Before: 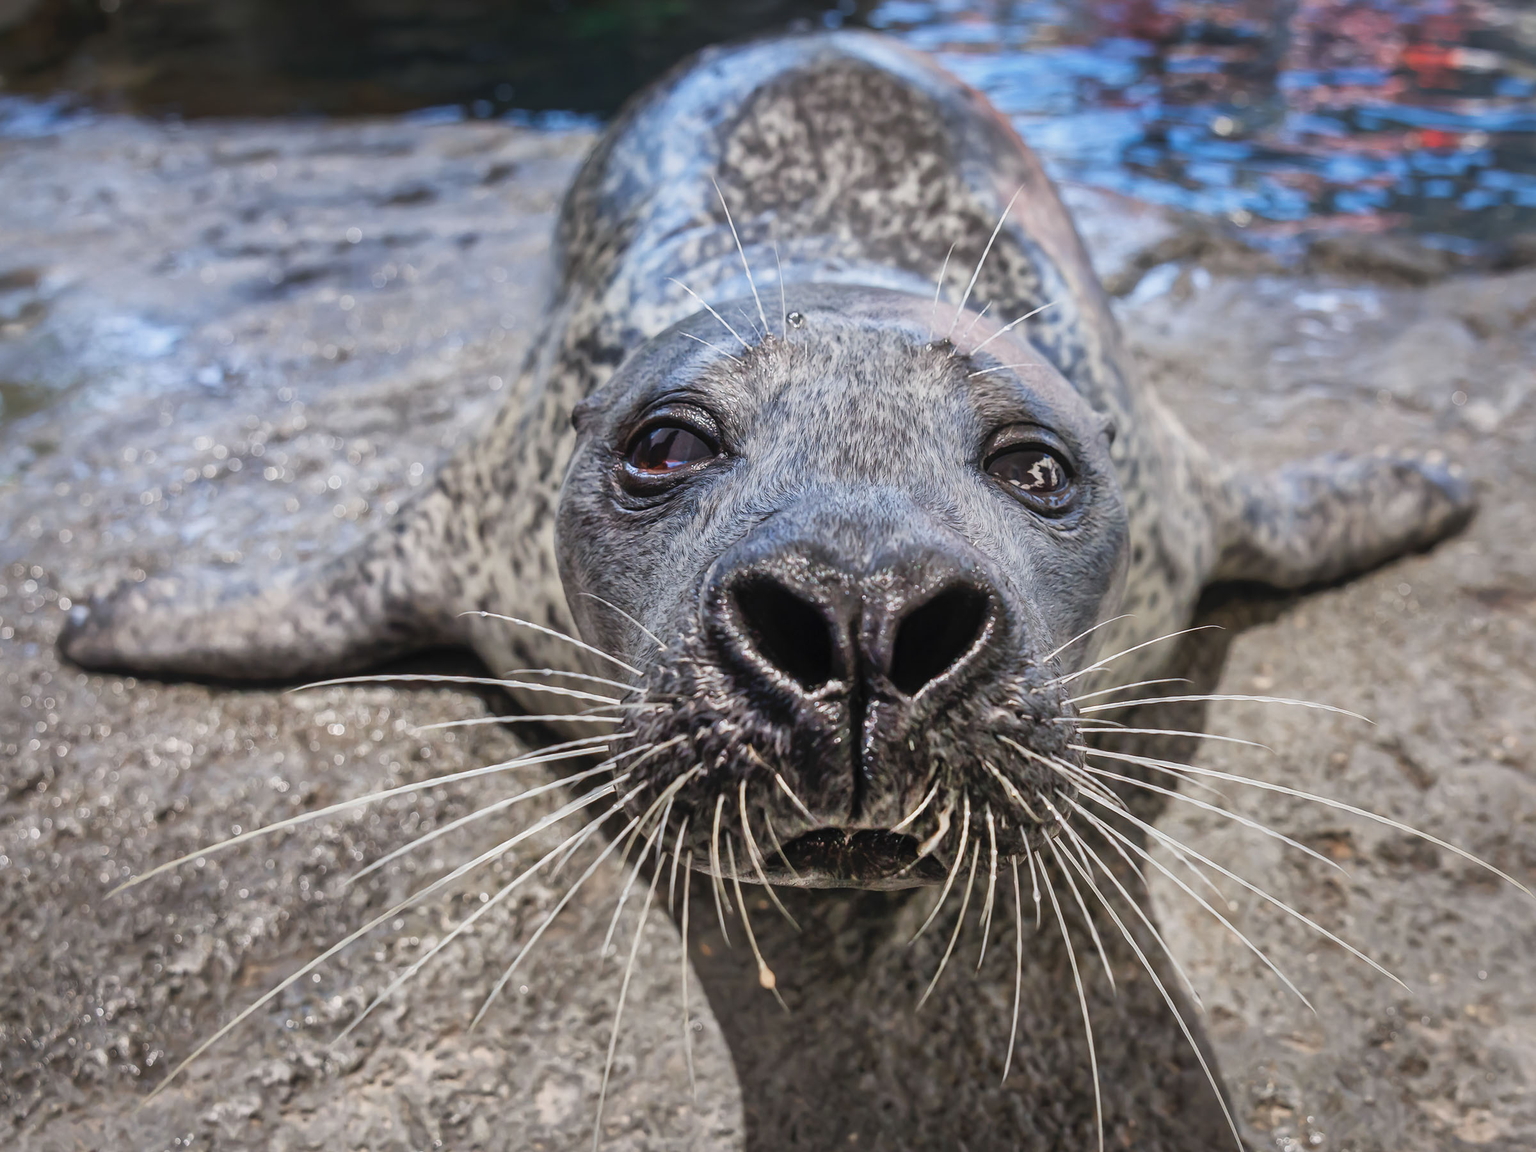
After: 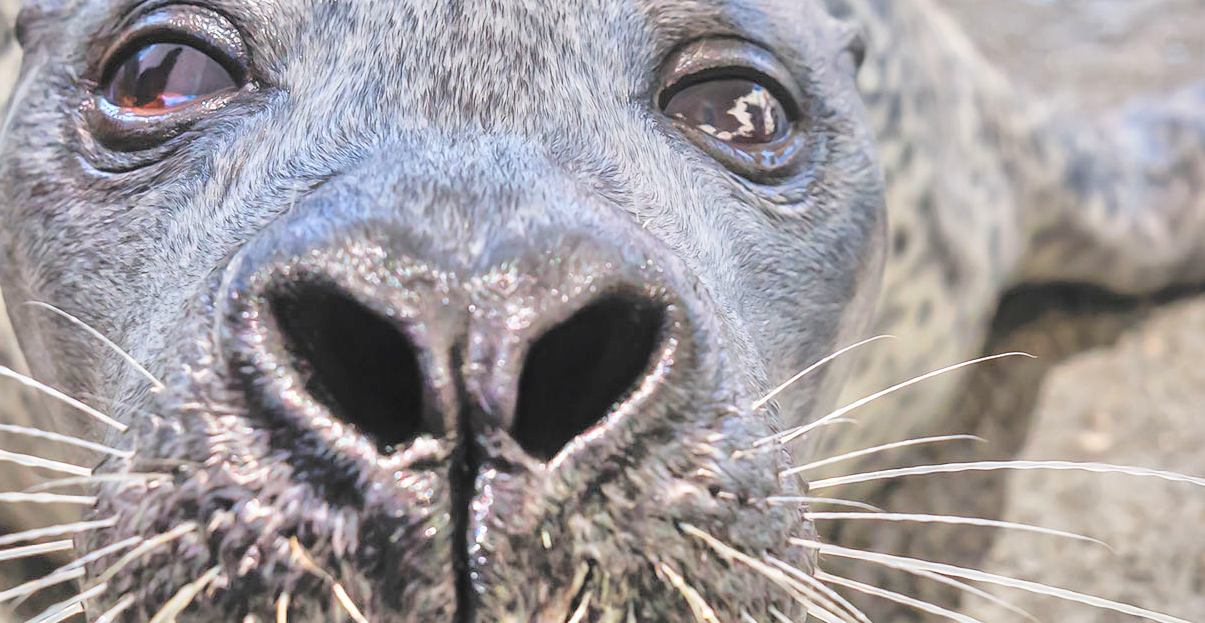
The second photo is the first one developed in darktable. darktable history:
crop: left 36.607%, top 34.735%, right 13.146%, bottom 30.611%
contrast brightness saturation: contrast 0.1, brightness 0.3, saturation 0.14
tone equalizer: -7 EV 0.15 EV, -6 EV 0.6 EV, -5 EV 1.15 EV, -4 EV 1.33 EV, -3 EV 1.15 EV, -2 EV 0.6 EV, -1 EV 0.15 EV, mask exposure compensation -0.5 EV
shadows and highlights: highlights color adjustment 0%, soften with gaussian
